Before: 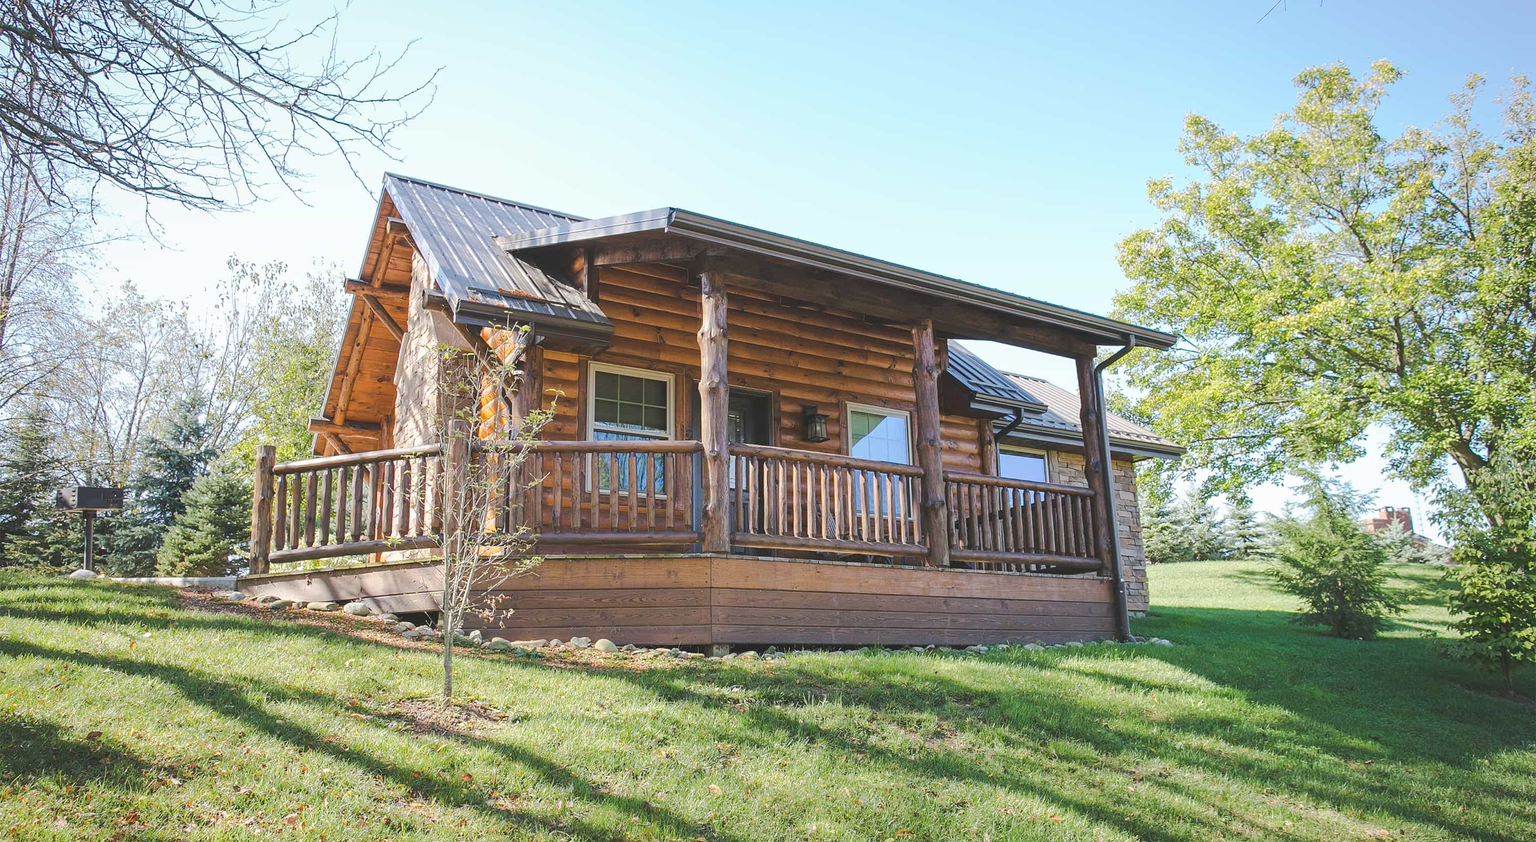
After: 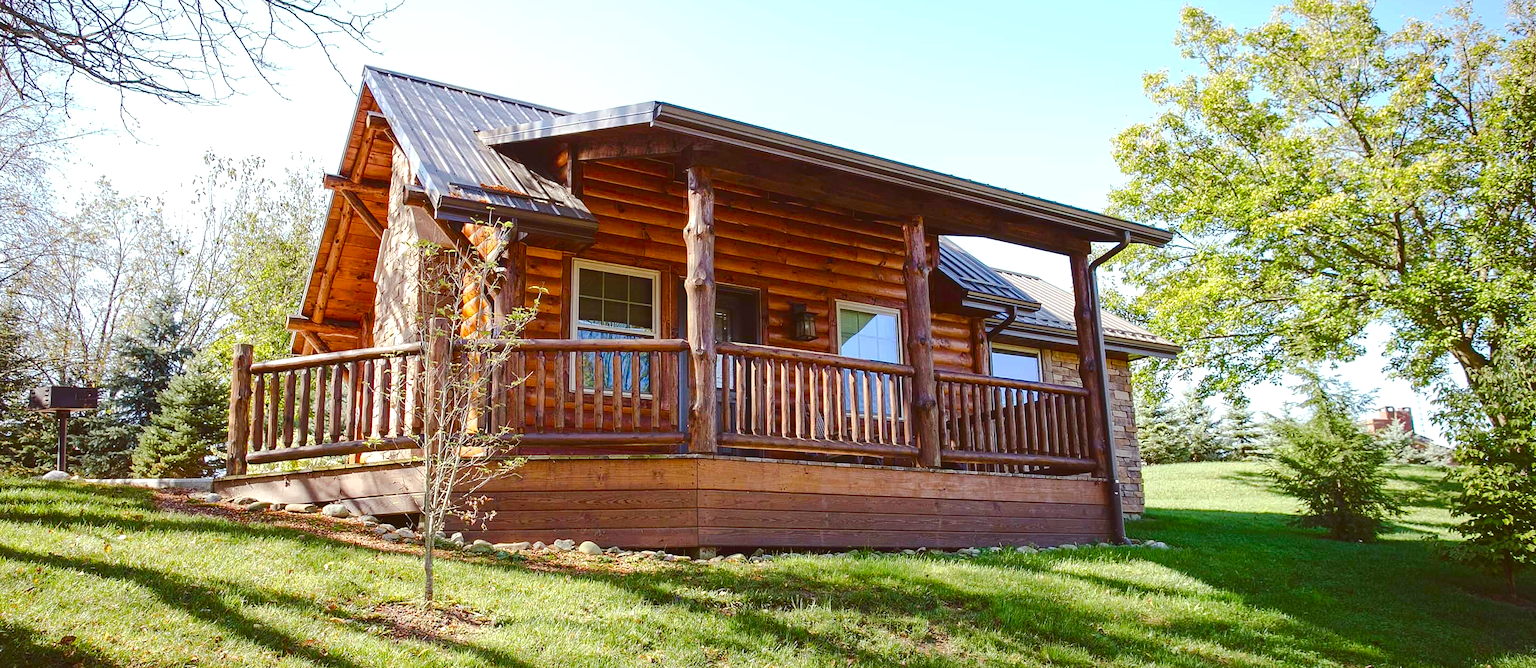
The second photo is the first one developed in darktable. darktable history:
crop and rotate: left 1.833%, top 12.915%, right 0.178%, bottom 9.268%
contrast brightness saturation: contrast 0.102, brightness -0.265, saturation 0.143
color balance rgb: power › chroma 1.578%, power › hue 25.59°, global offset › luminance 0.469%, global offset › hue 172.15°, perceptual saturation grading › global saturation 20%, perceptual saturation grading › highlights -25.431%, perceptual saturation grading › shadows 49.436%, contrast -9.974%
exposure: black level correction 0.001, exposure 0.499 EV, compensate highlight preservation false
